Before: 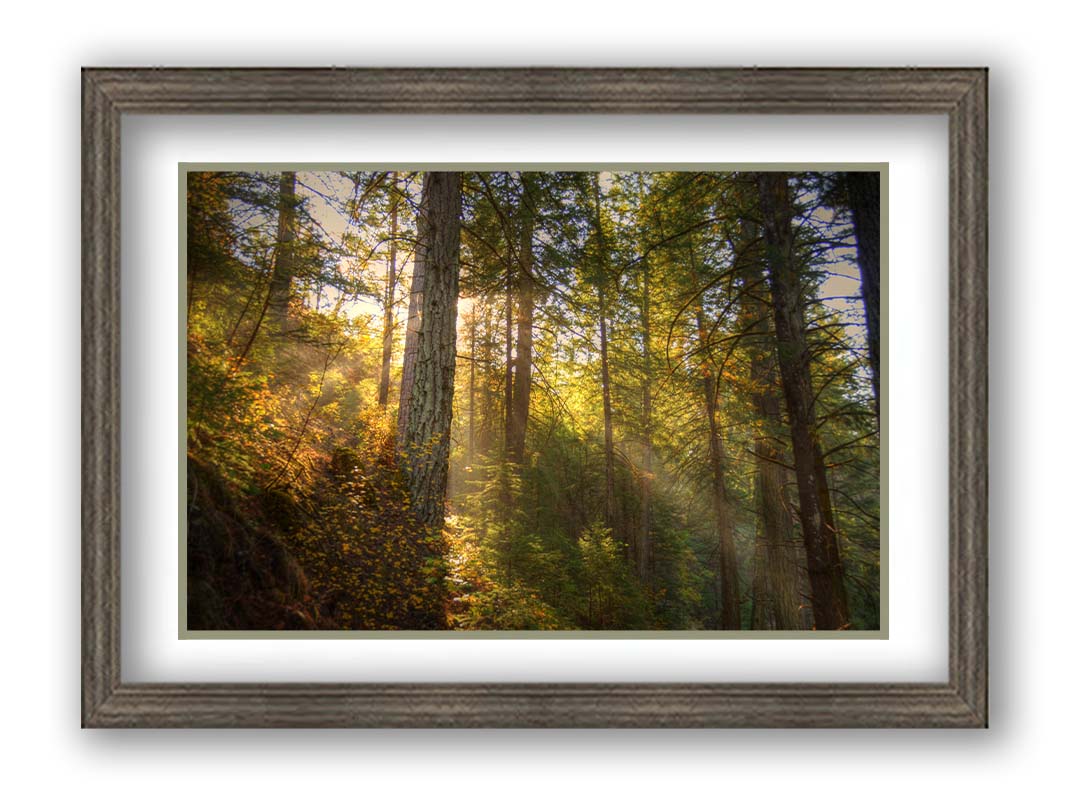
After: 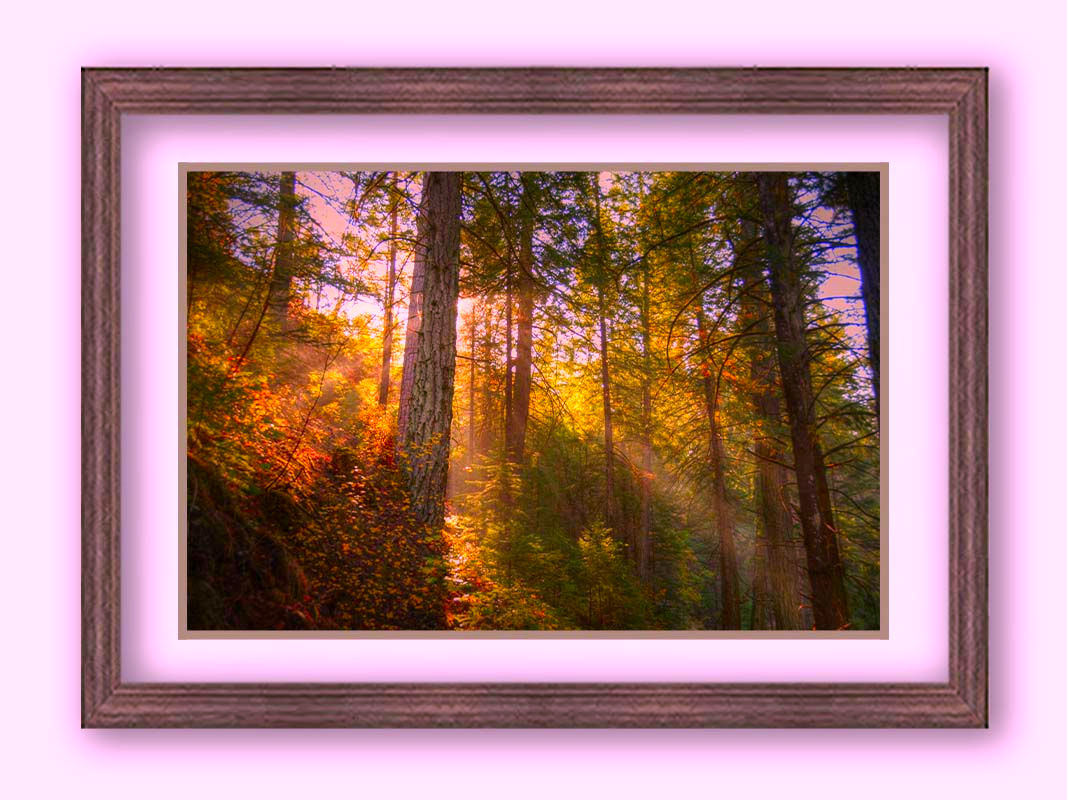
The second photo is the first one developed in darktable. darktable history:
color correction: highlights a* 19.41, highlights b* -11.45, saturation 1.67
haze removal: strength 0.398, distance 0.219, compatibility mode true, adaptive false
